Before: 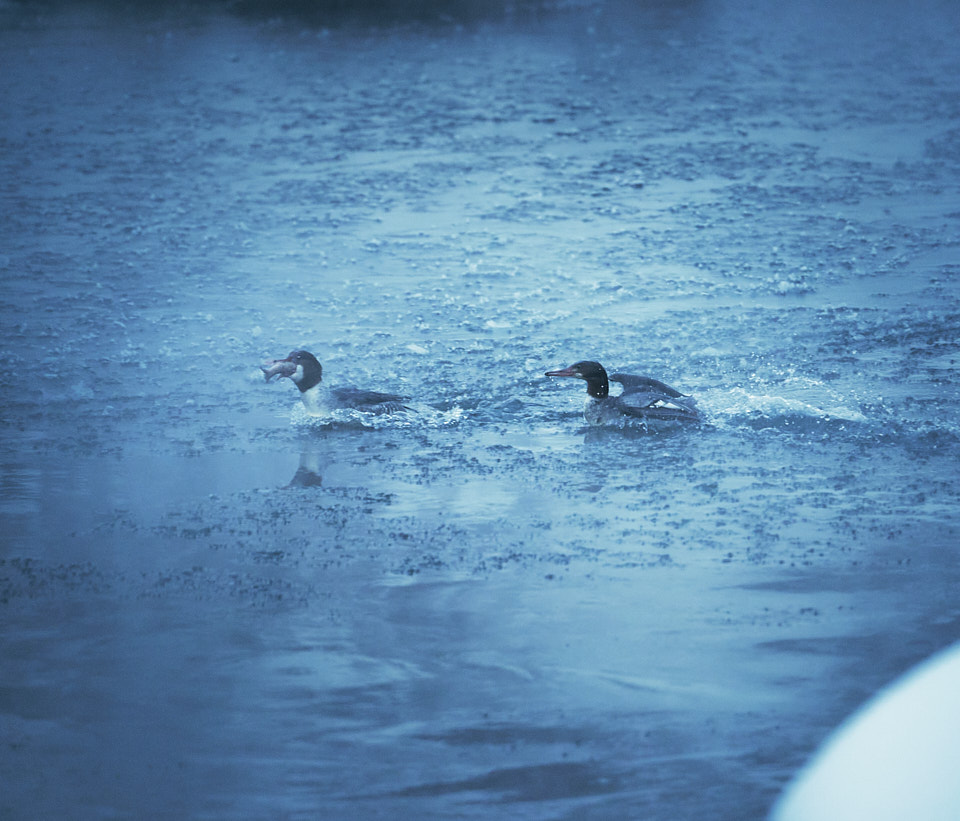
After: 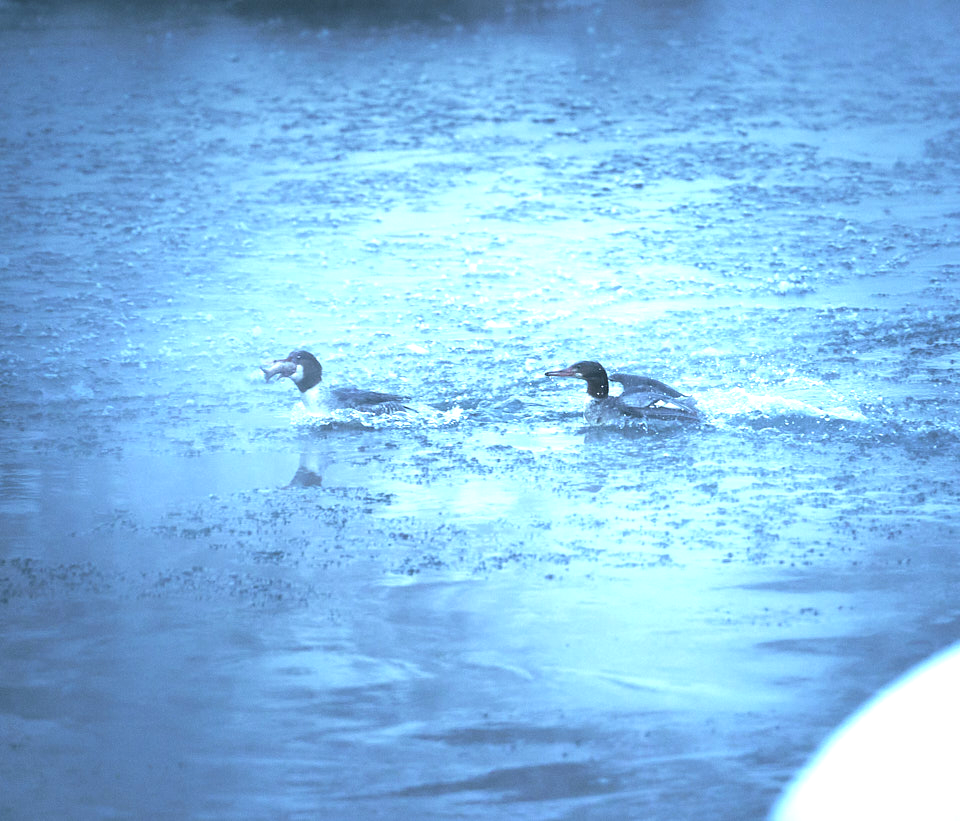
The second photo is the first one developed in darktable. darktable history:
exposure: black level correction -0.002, exposure 1.114 EV, compensate exposure bias true, compensate highlight preservation false
